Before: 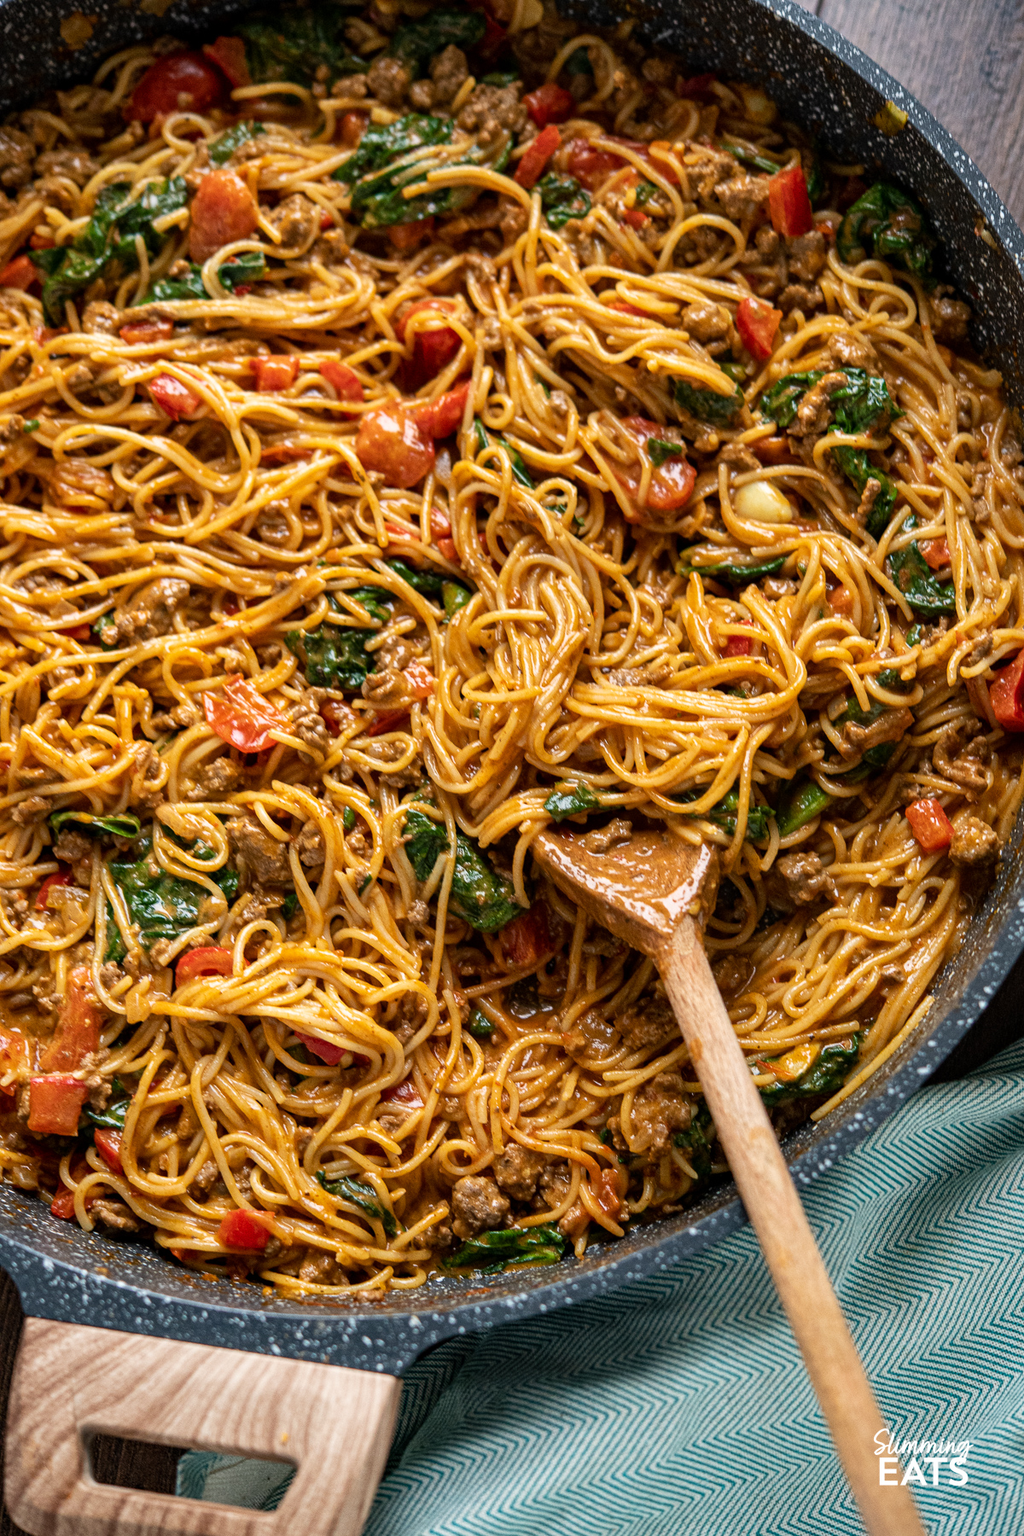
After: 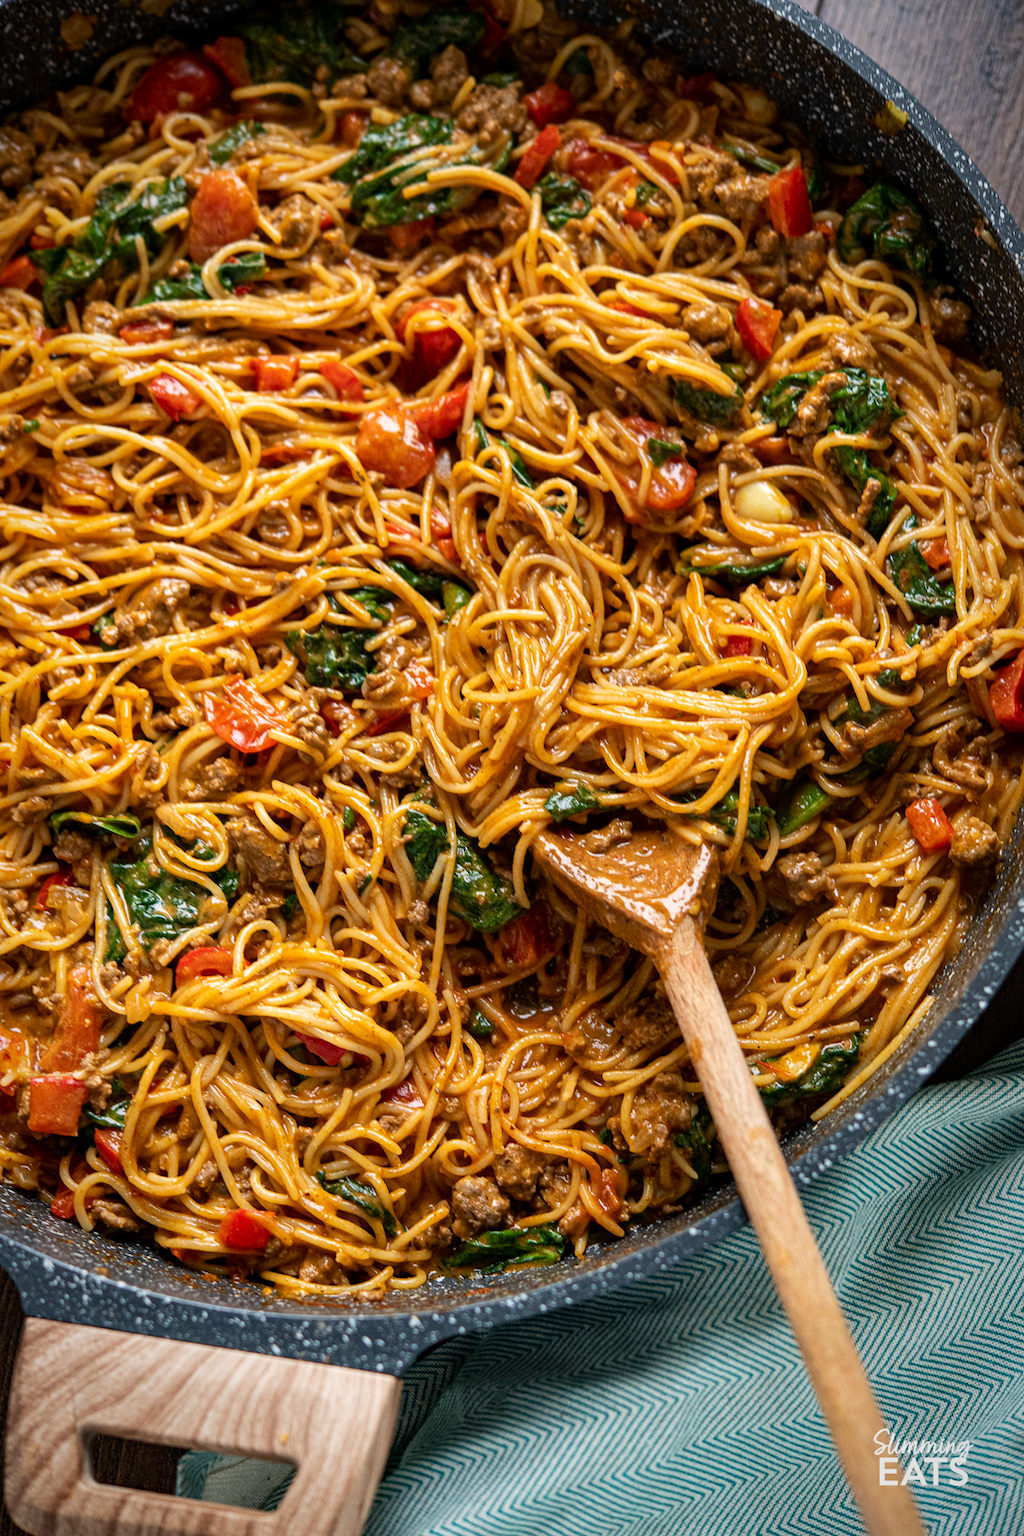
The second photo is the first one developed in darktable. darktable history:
contrast brightness saturation: contrast 0.04, saturation 0.07
vignetting: fall-off start 80.87%, fall-off radius 61.59%, brightness -0.384, saturation 0.007, center (0, 0.007), automatic ratio true, width/height ratio 1.418
